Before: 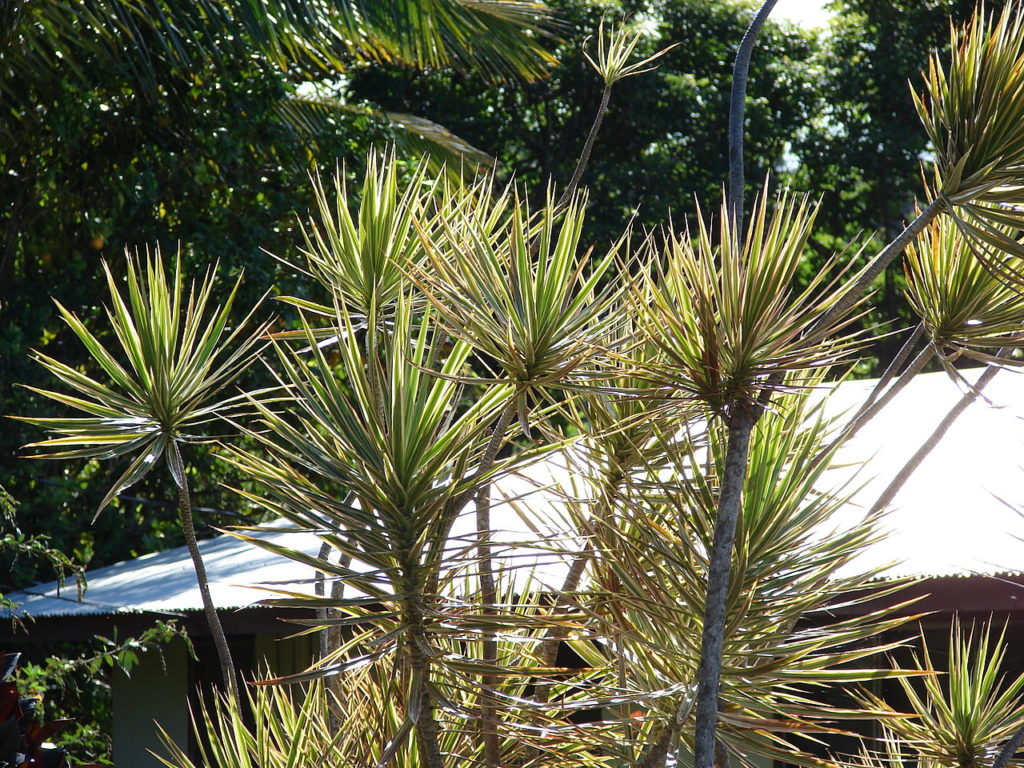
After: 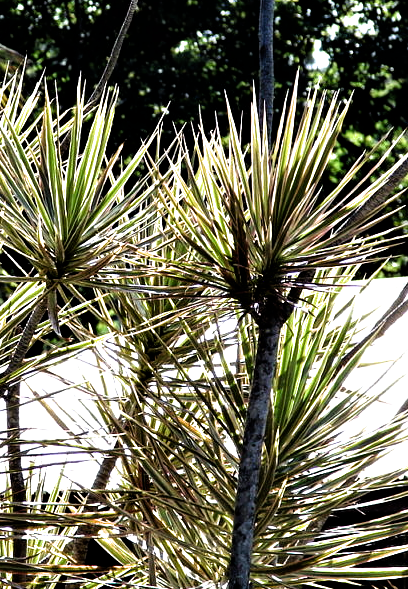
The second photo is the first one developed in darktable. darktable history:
filmic rgb: black relative exposure -8.18 EV, white relative exposure 2.2 EV, threshold 3.04 EV, target white luminance 99.972%, hardness 7.13, latitude 75.1%, contrast 1.324, highlights saturation mix -2.97%, shadows ↔ highlights balance 29.86%, enable highlight reconstruction true
crop: left 45.958%, top 13.284%, right 14.123%, bottom 9.97%
contrast equalizer: y [[0.6 ×6], [0.55 ×6], [0 ×6], [0 ×6], [0 ×6]]
